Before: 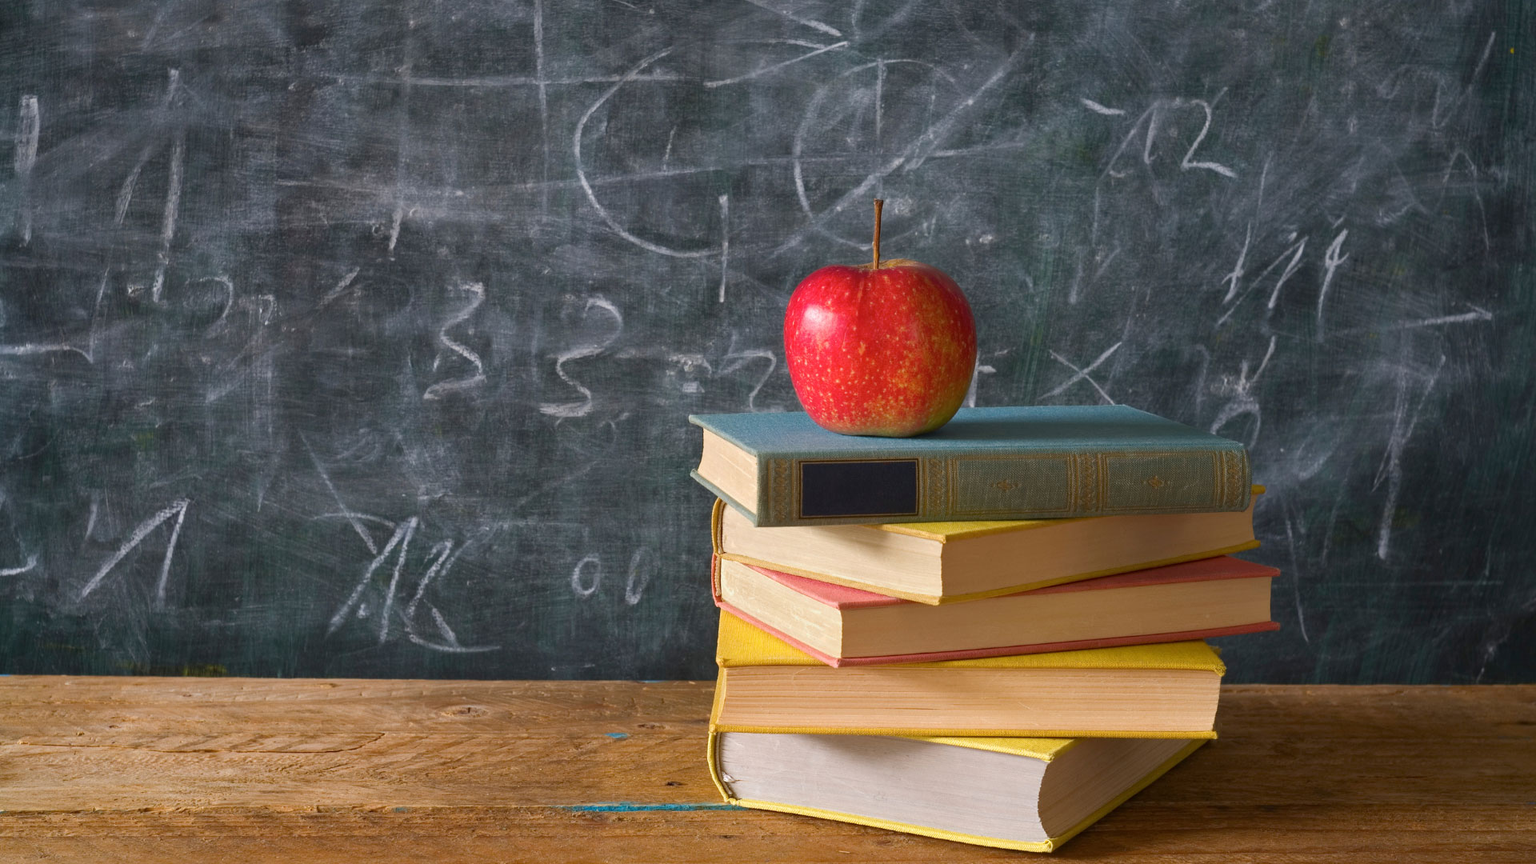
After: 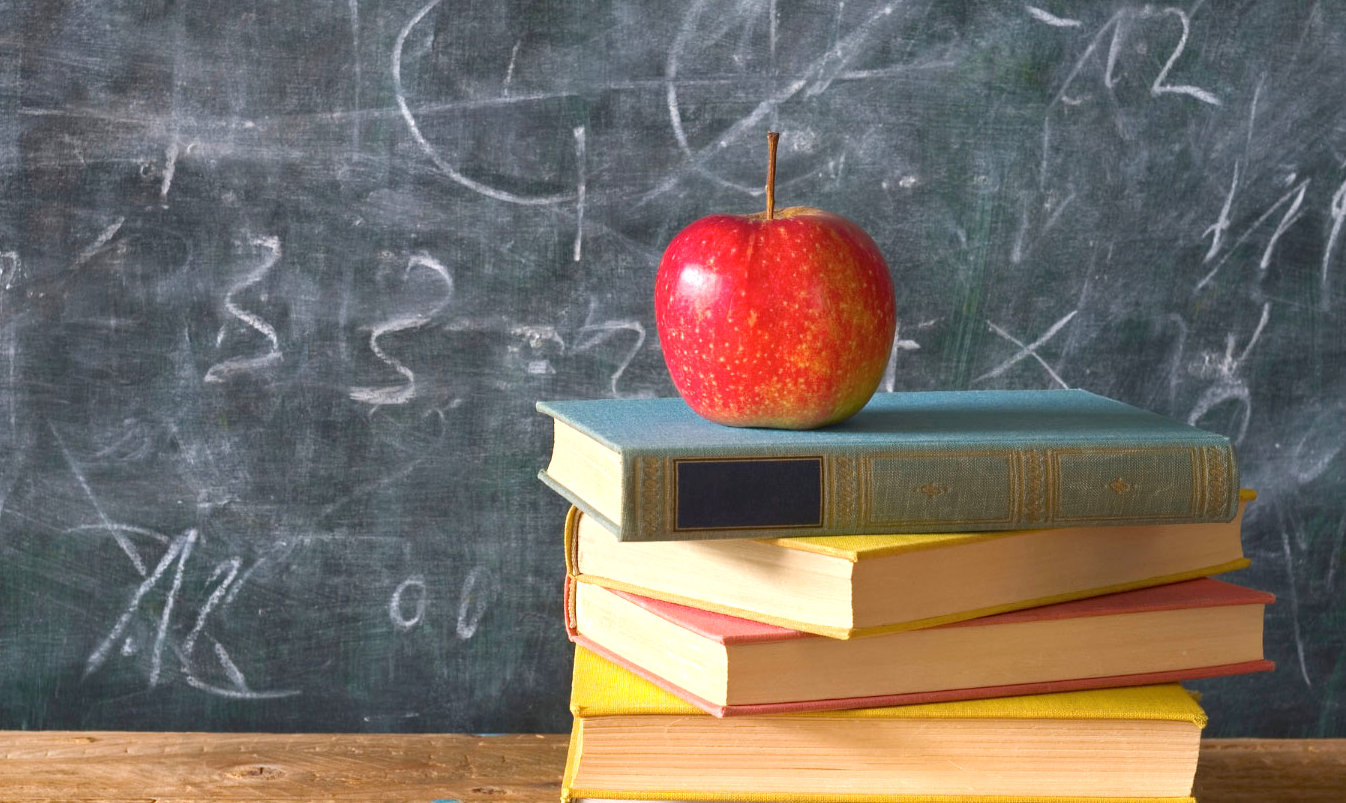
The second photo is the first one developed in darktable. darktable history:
crop and rotate: left 16.967%, top 10.904%, right 12.888%, bottom 14.701%
exposure: exposure 0.609 EV, compensate highlight preservation false
